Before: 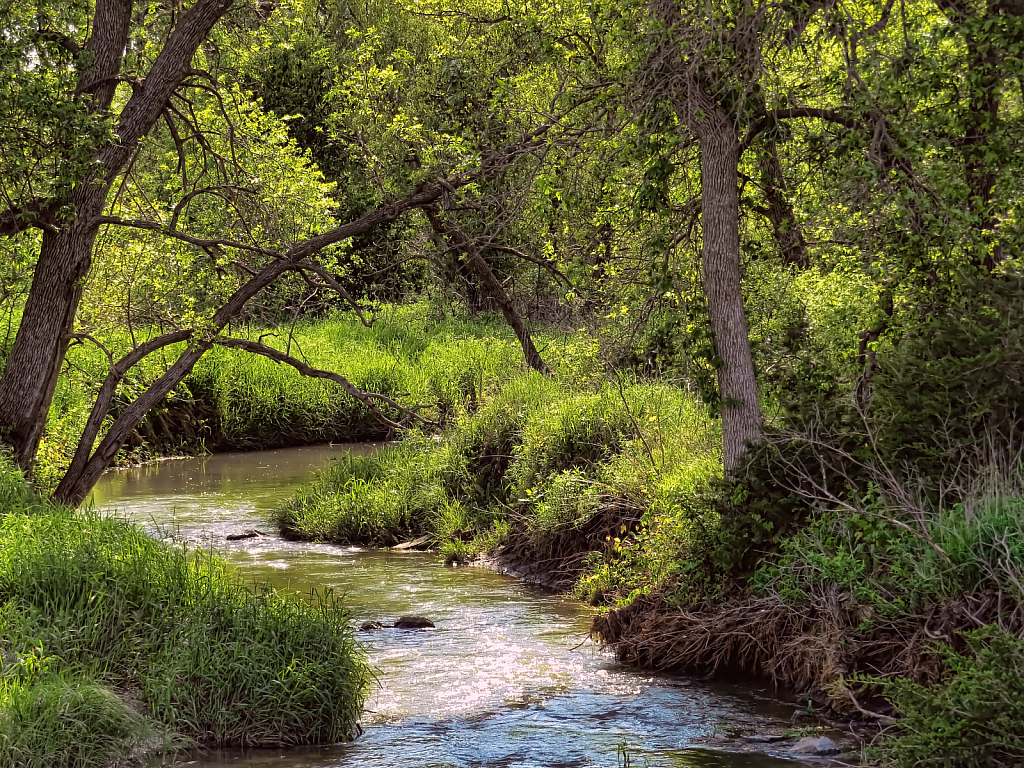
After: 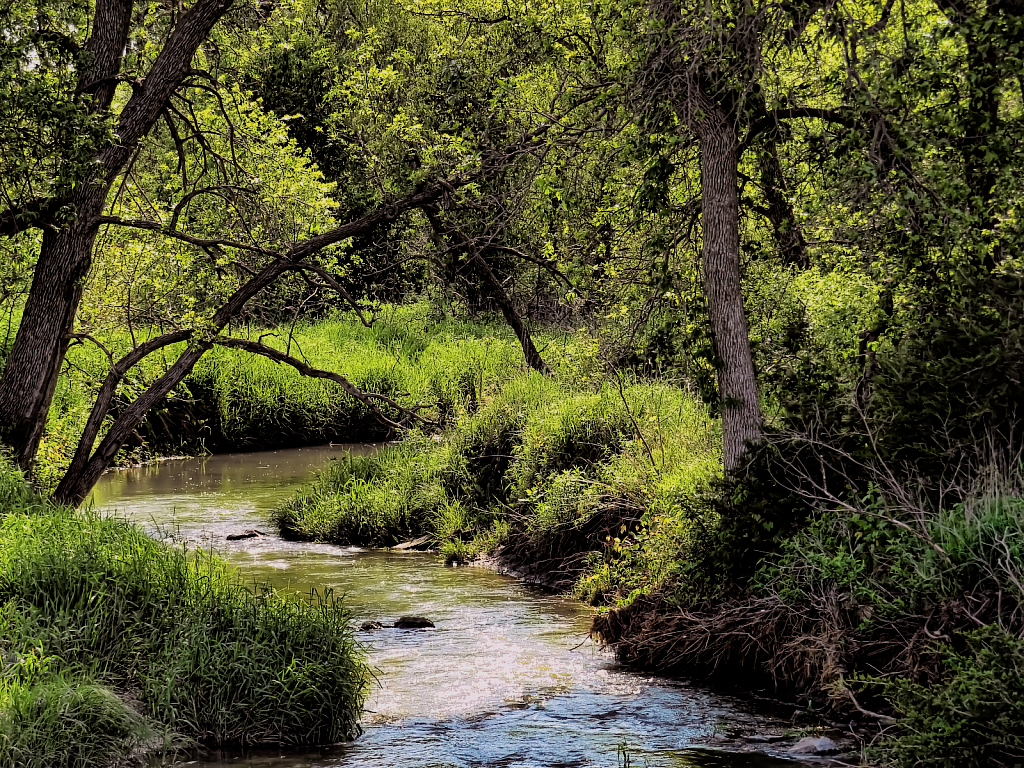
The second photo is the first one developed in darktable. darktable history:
filmic rgb: black relative exposure -5.09 EV, white relative exposure 3.96 EV, threshold 2.97 EV, hardness 2.89, contrast 1.299, enable highlight reconstruction true
